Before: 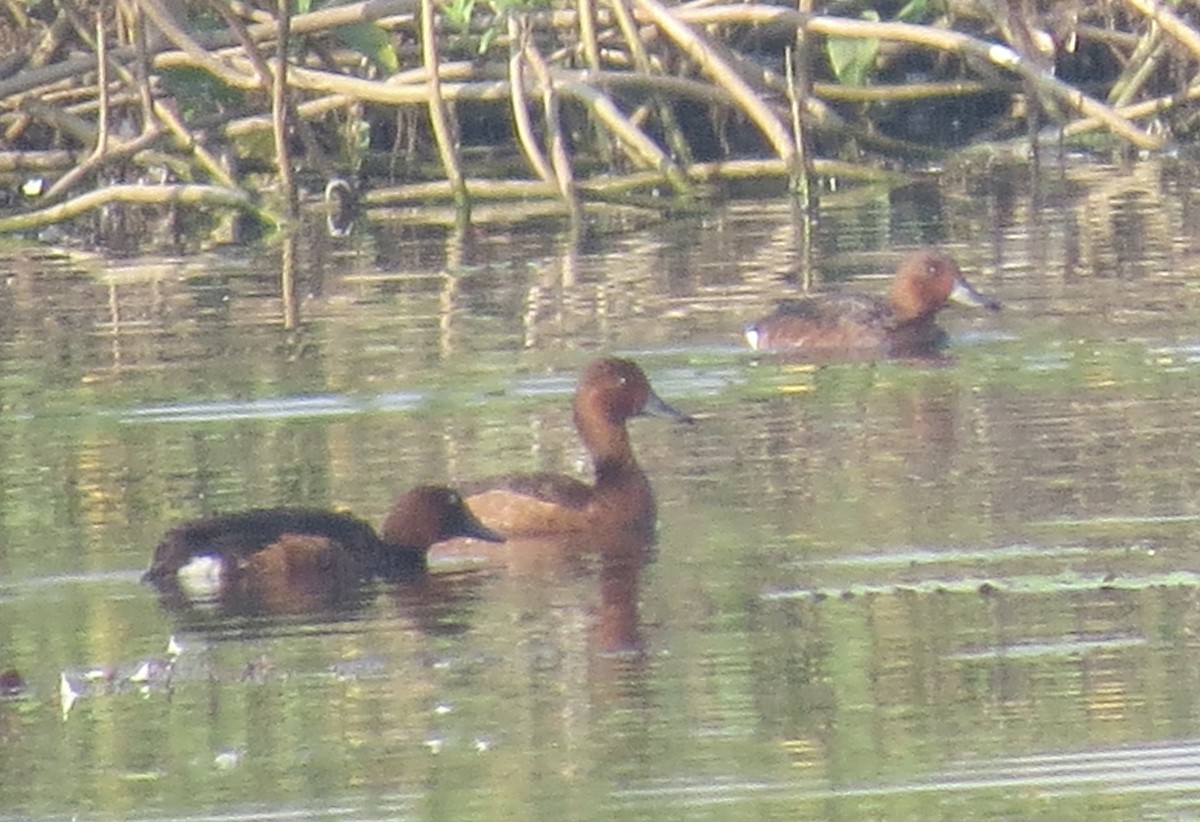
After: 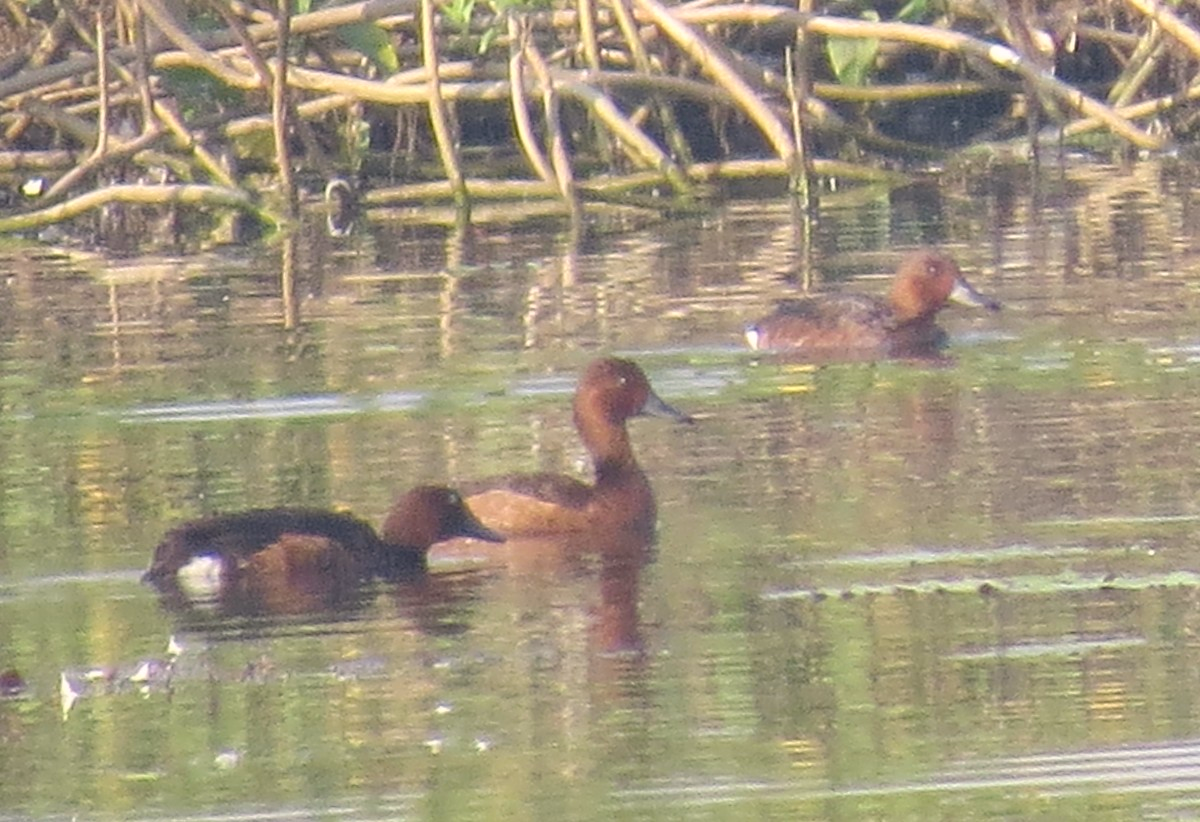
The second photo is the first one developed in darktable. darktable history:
color correction: highlights a* 3.53, highlights b* 2.22, saturation 1.17
